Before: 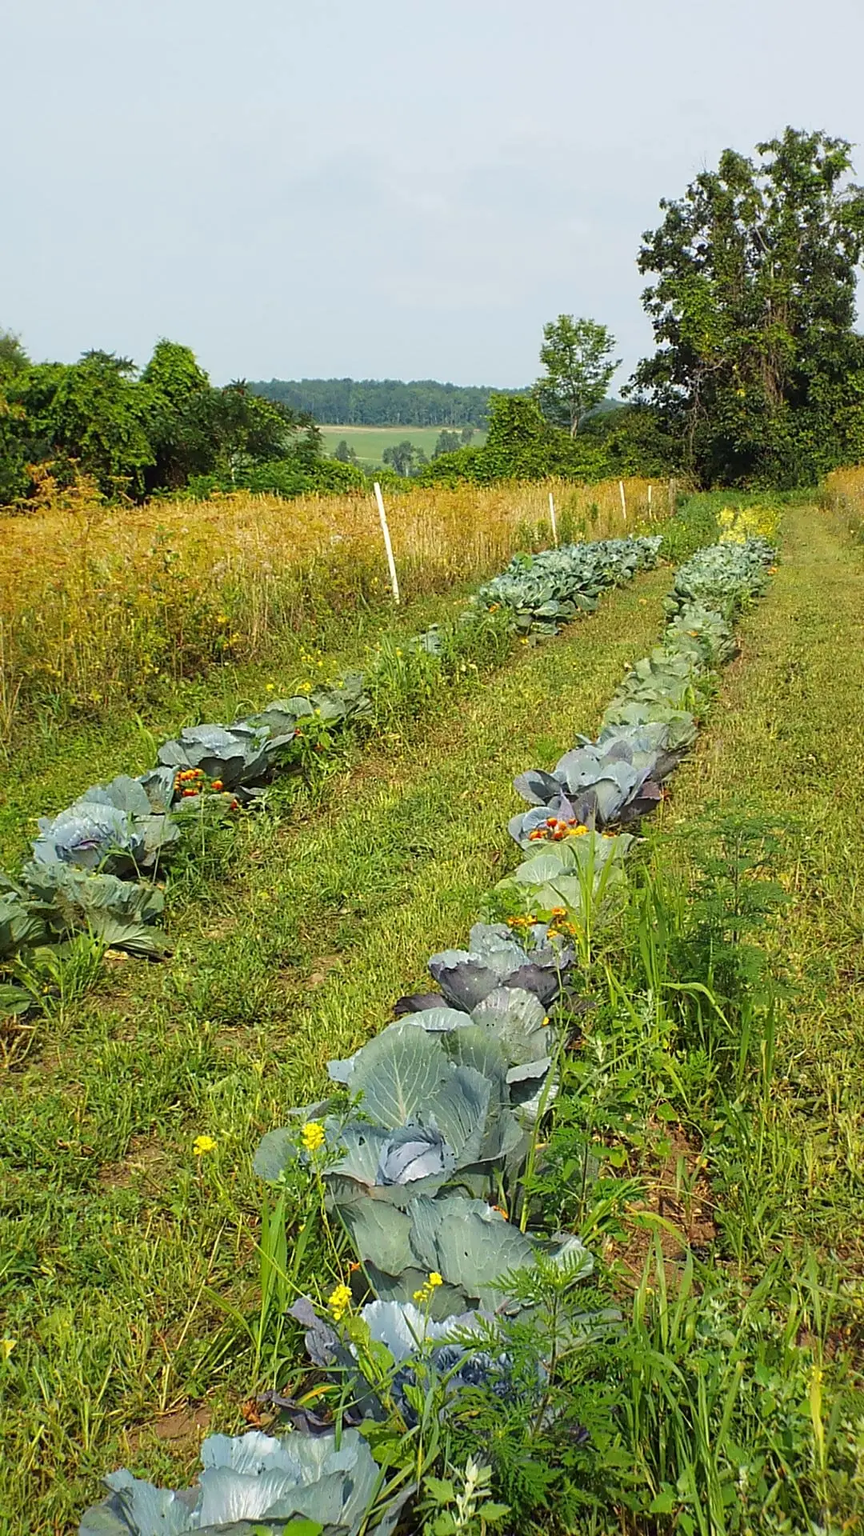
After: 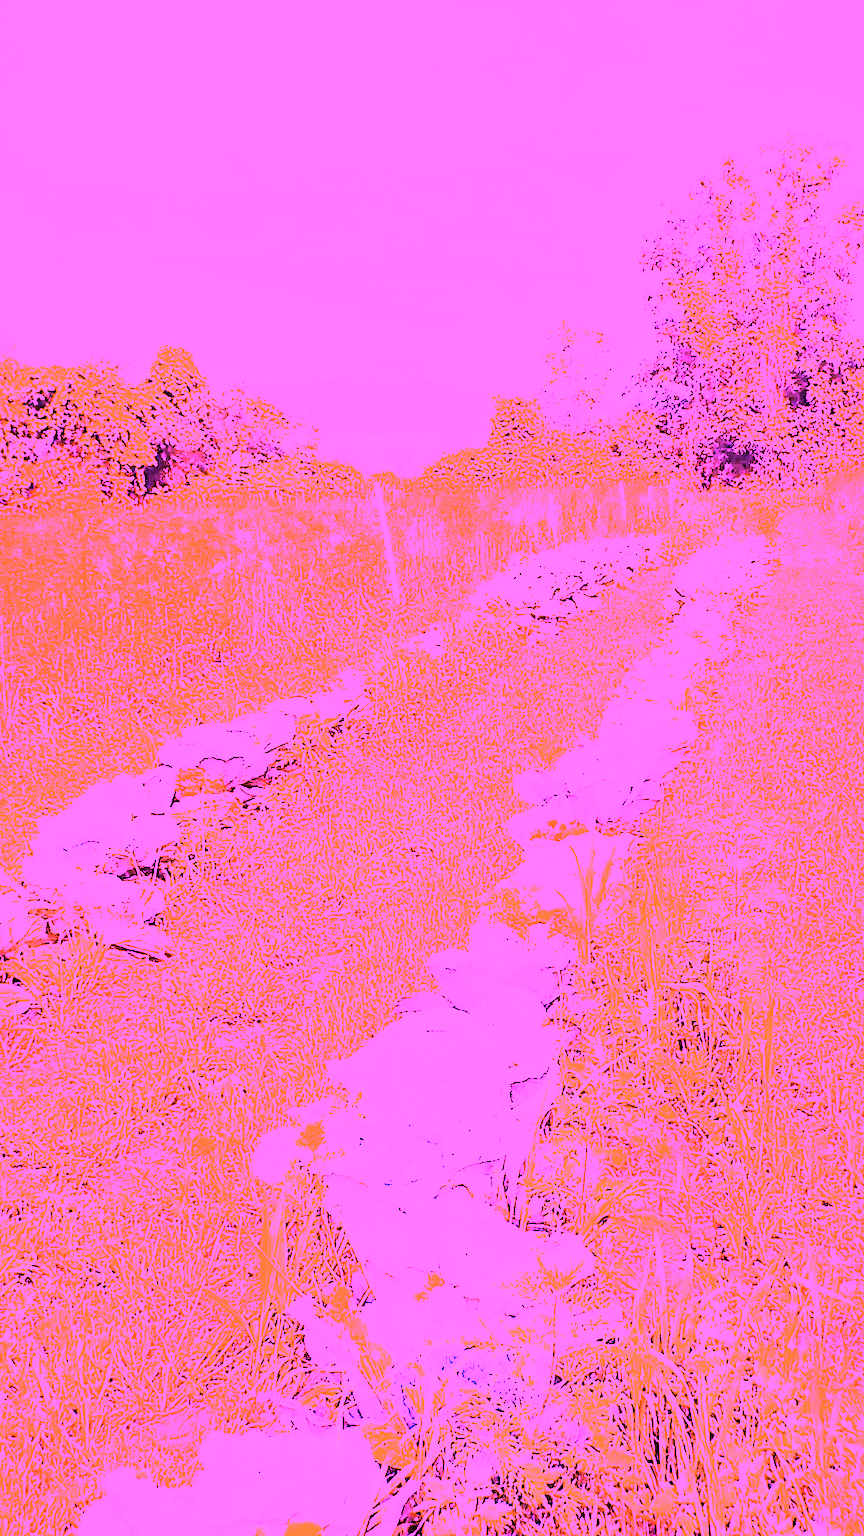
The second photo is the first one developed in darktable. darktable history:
local contrast: mode bilateral grid, contrast 20, coarseness 50, detail 120%, midtone range 0.2
rgb curve: curves: ch0 [(0, 0) (0.21, 0.15) (0.24, 0.21) (0.5, 0.75) (0.75, 0.96) (0.89, 0.99) (1, 1)]; ch1 [(0, 0.02) (0.21, 0.13) (0.25, 0.2) (0.5, 0.67) (0.75, 0.9) (0.89, 0.97) (1, 1)]; ch2 [(0, 0.02) (0.21, 0.13) (0.25, 0.2) (0.5, 0.67) (0.75, 0.9) (0.89, 0.97) (1, 1)], compensate middle gray true
contrast brightness saturation: saturation -0.1
white balance: red 8, blue 8
